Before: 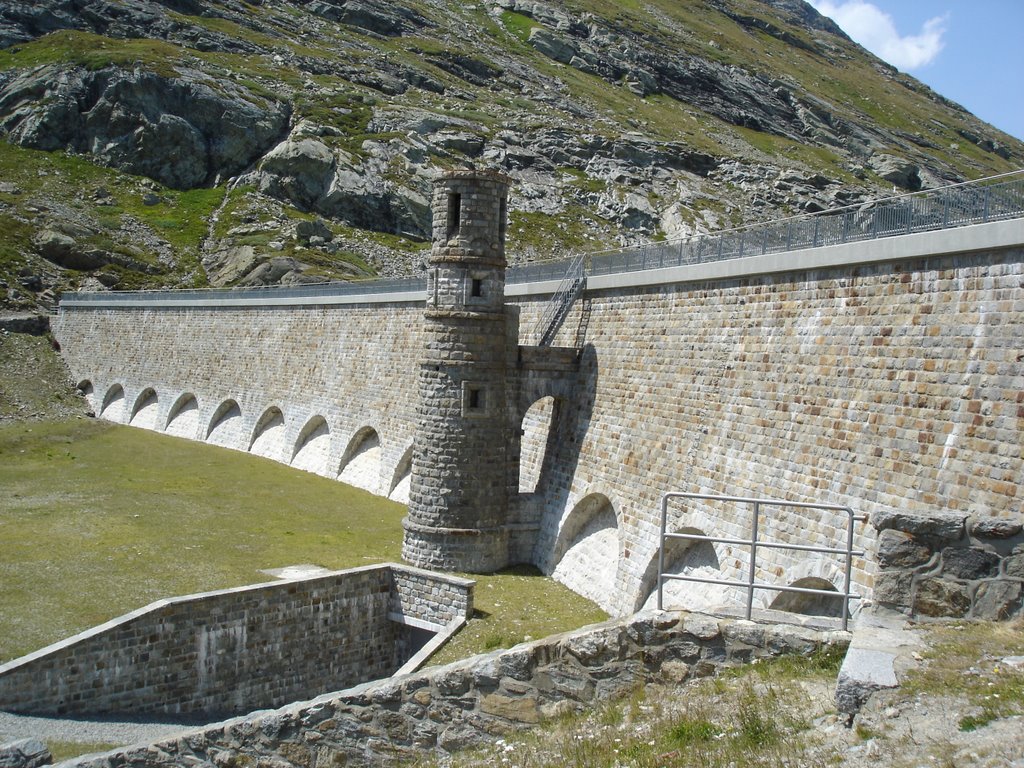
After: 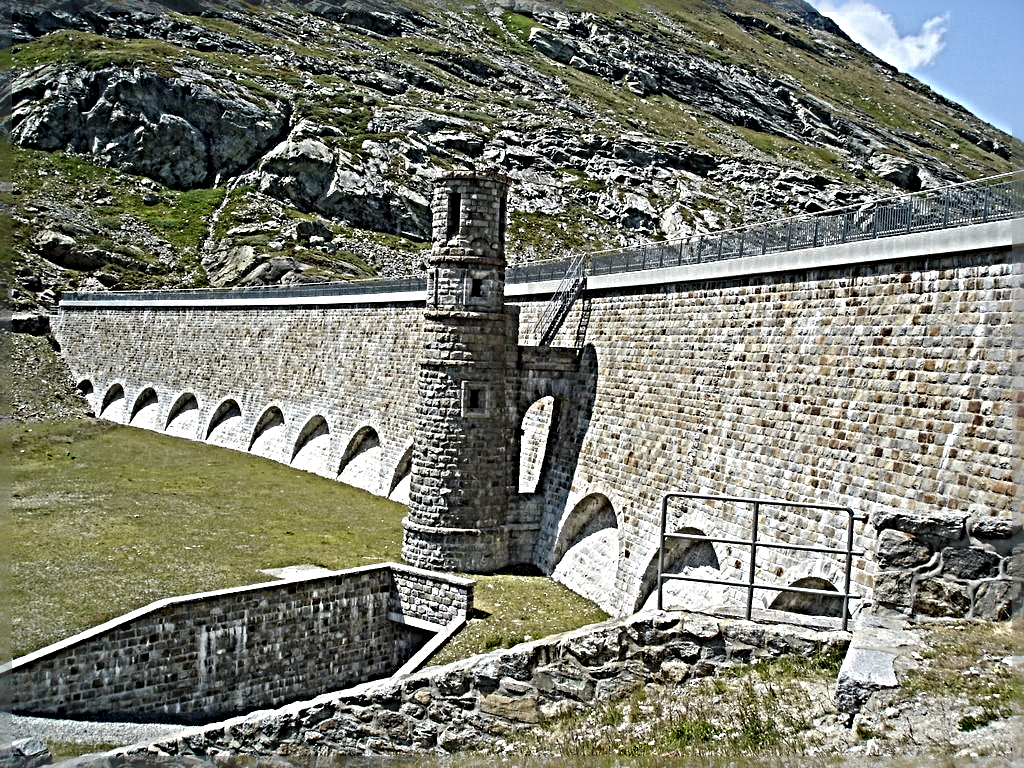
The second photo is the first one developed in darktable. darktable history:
sharpen: radius 6.278, amount 1.81, threshold 0.055
